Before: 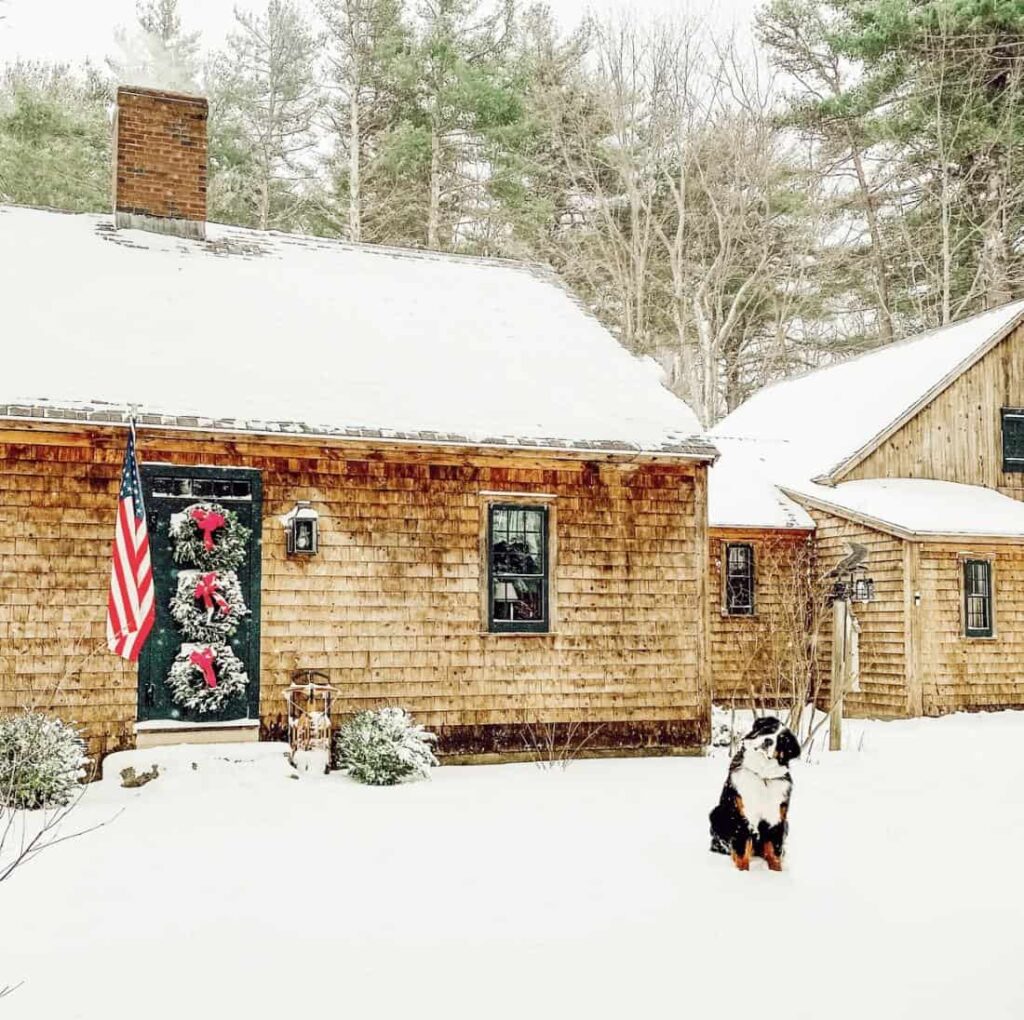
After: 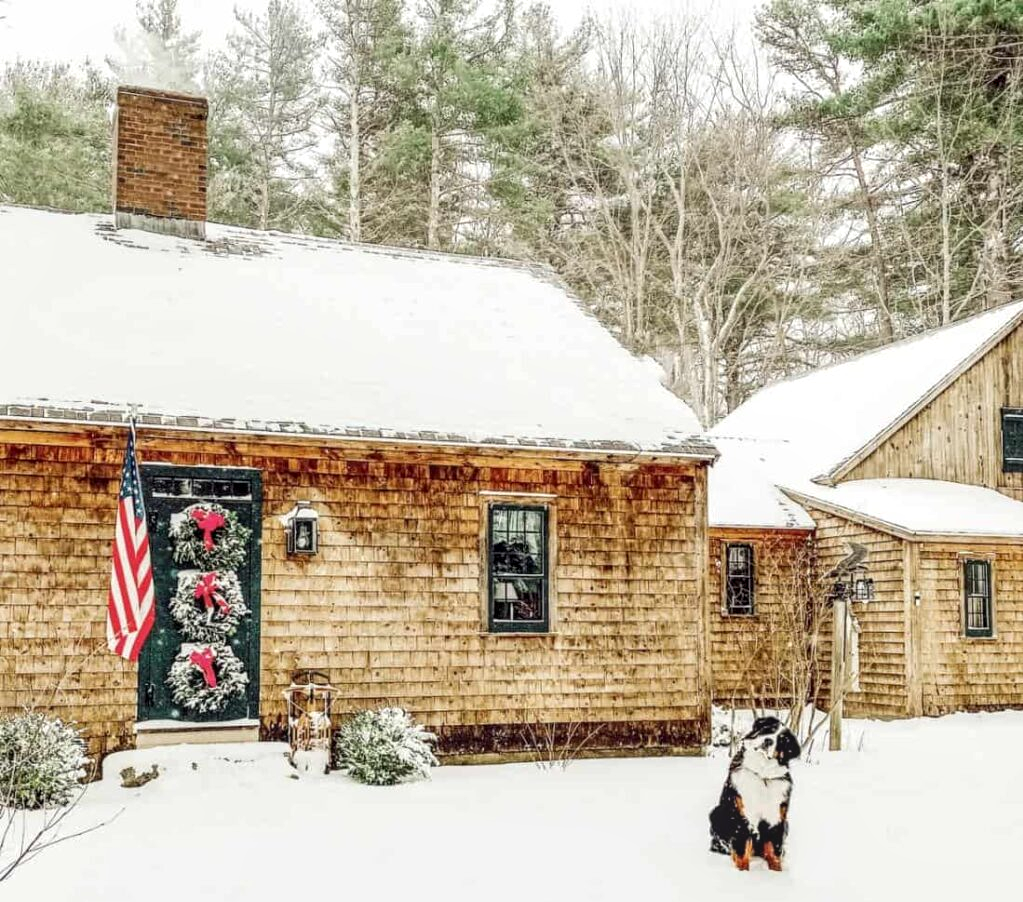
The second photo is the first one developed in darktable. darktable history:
local contrast: on, module defaults
crop and rotate: top 0%, bottom 11.497%
